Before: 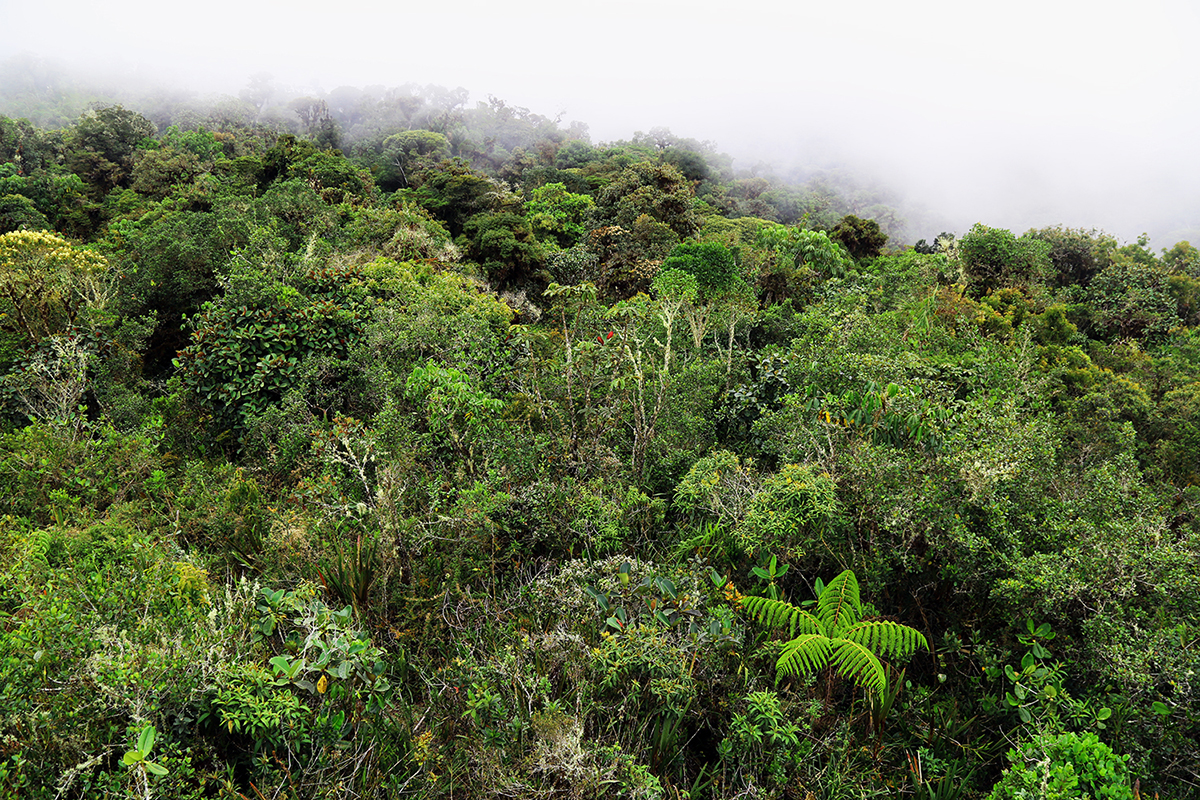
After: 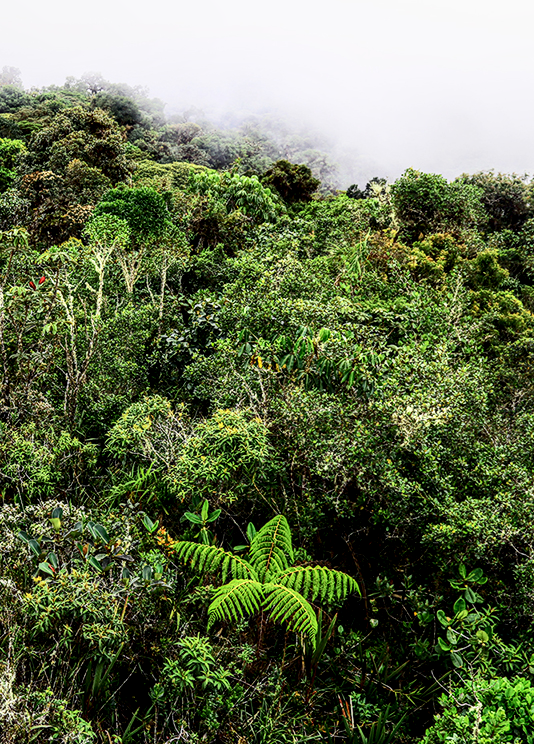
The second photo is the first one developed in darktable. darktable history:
local contrast: highlights 26%, detail 150%
crop: left 47.368%, top 6.941%, right 8.078%
contrast brightness saturation: contrast 0.294
